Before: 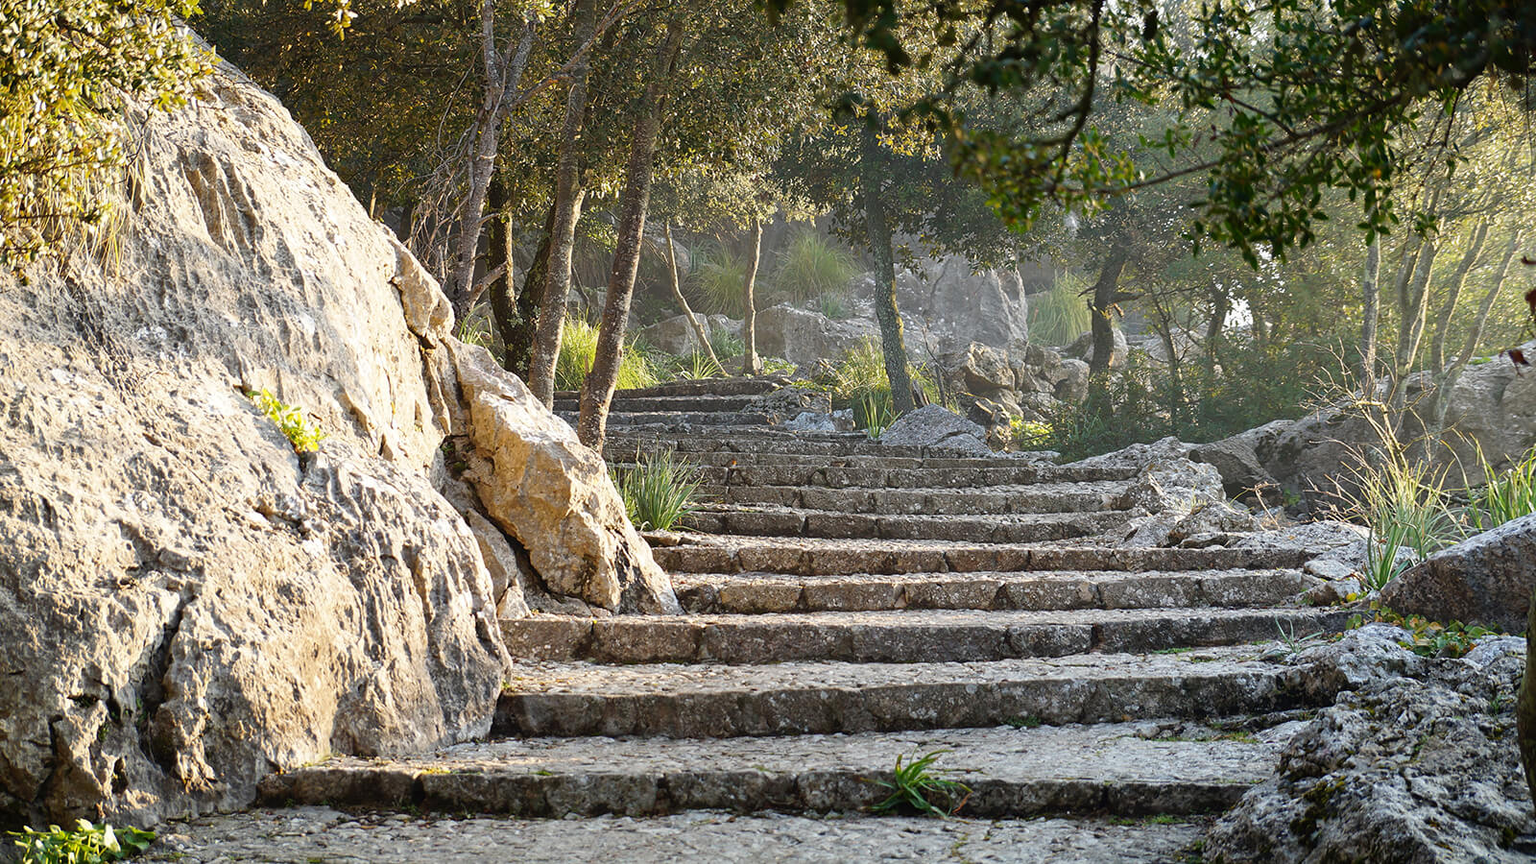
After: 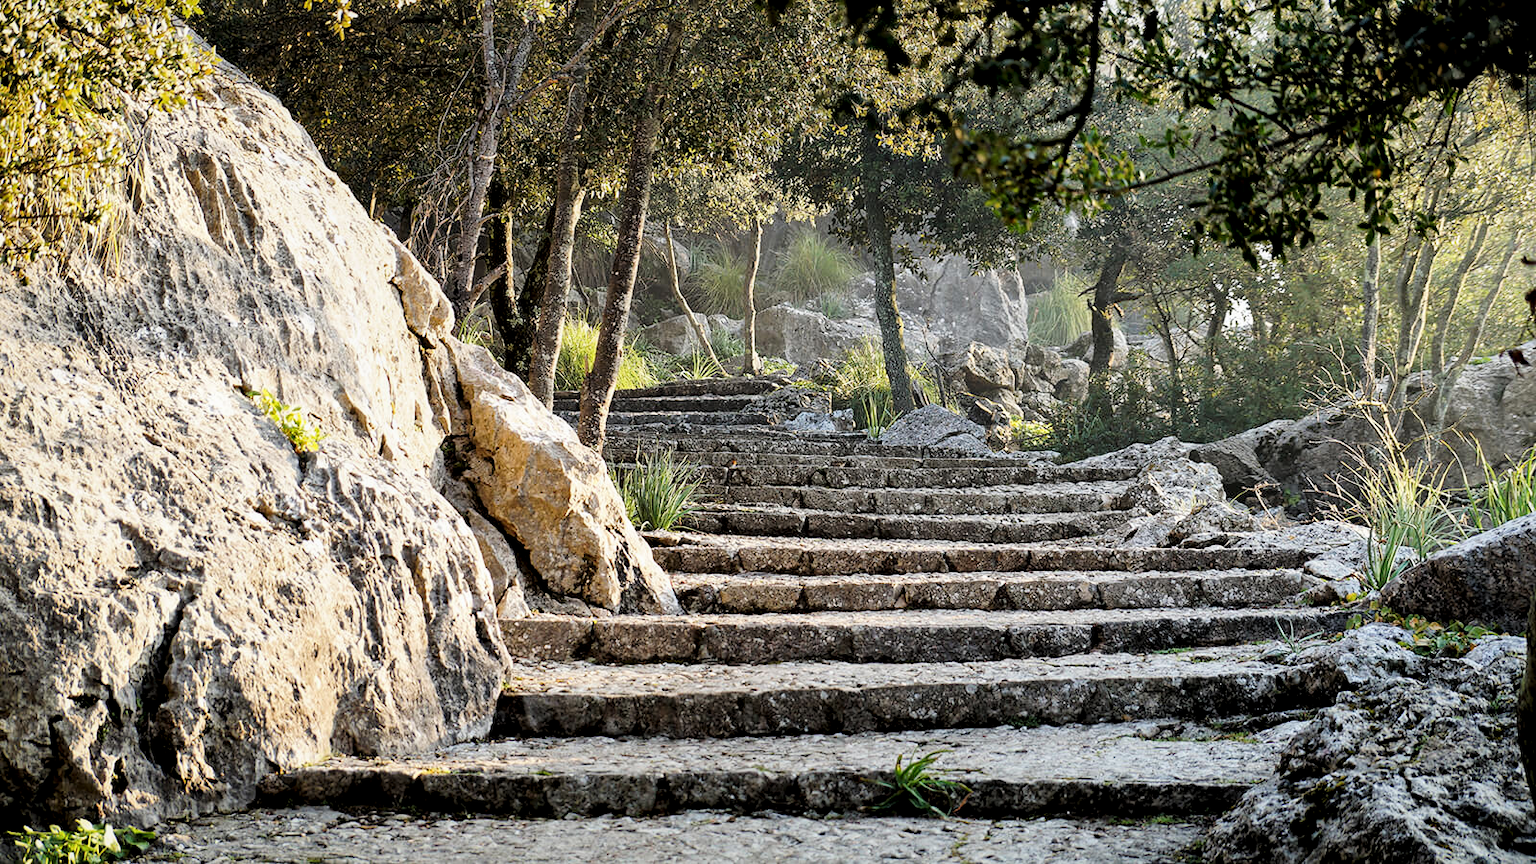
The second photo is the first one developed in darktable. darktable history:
filmic rgb: black relative exposure -7.65 EV, white relative exposure 4.56 EV, threshold 3 EV, hardness 3.61, enable highlight reconstruction true
levels: levels [0.055, 0.477, 0.9]
local contrast: mode bilateral grid, contrast 25, coarseness 61, detail 151%, midtone range 0.2
